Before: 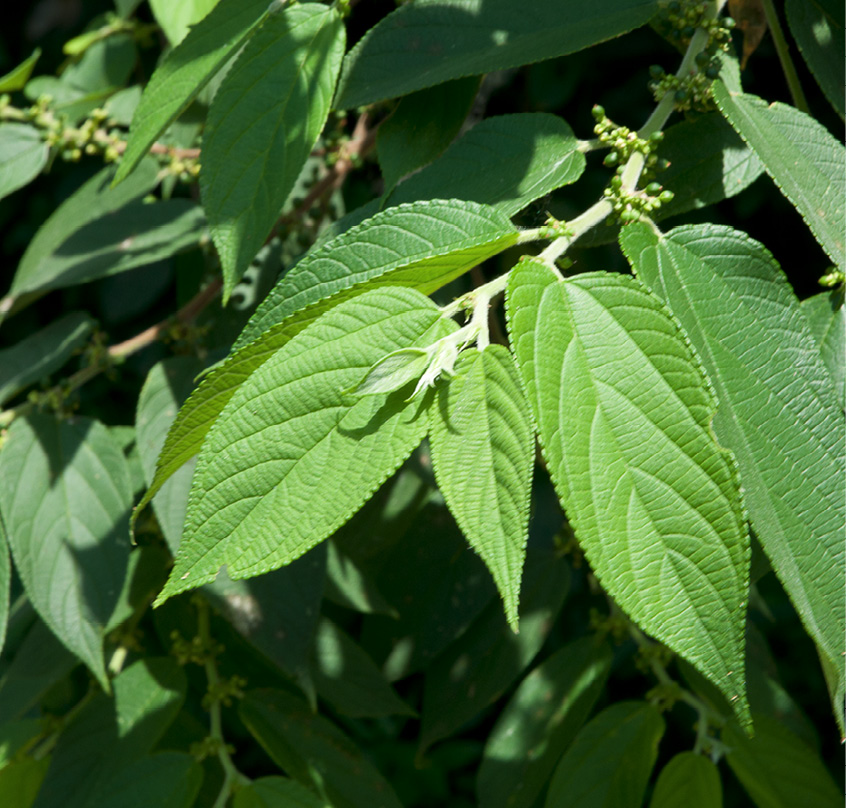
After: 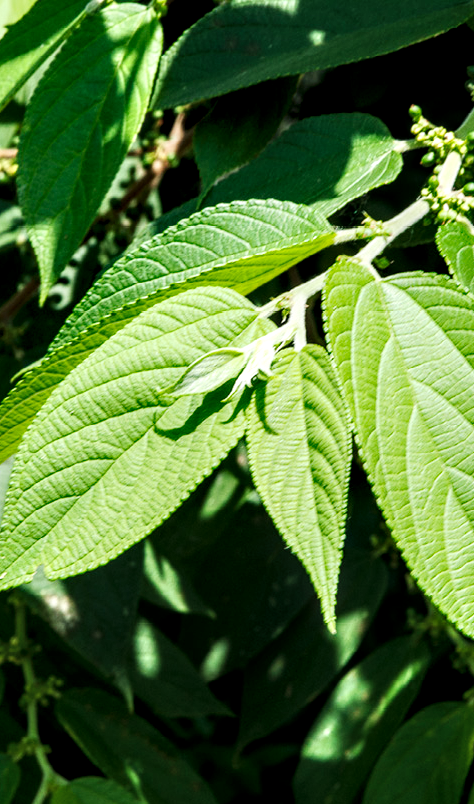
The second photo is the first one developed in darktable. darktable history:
local contrast: highlights 65%, shadows 54%, detail 169%, midtone range 0.514
white balance: emerald 1
crop: left 21.674%, right 22.086%
tone curve: curves: ch0 [(0, 0) (0.003, 0.002) (0.011, 0.009) (0.025, 0.019) (0.044, 0.031) (0.069, 0.04) (0.1, 0.059) (0.136, 0.092) (0.177, 0.134) (0.224, 0.192) (0.277, 0.262) (0.335, 0.348) (0.399, 0.446) (0.468, 0.554) (0.543, 0.646) (0.623, 0.731) (0.709, 0.807) (0.801, 0.867) (0.898, 0.931) (1, 1)], preserve colors none
